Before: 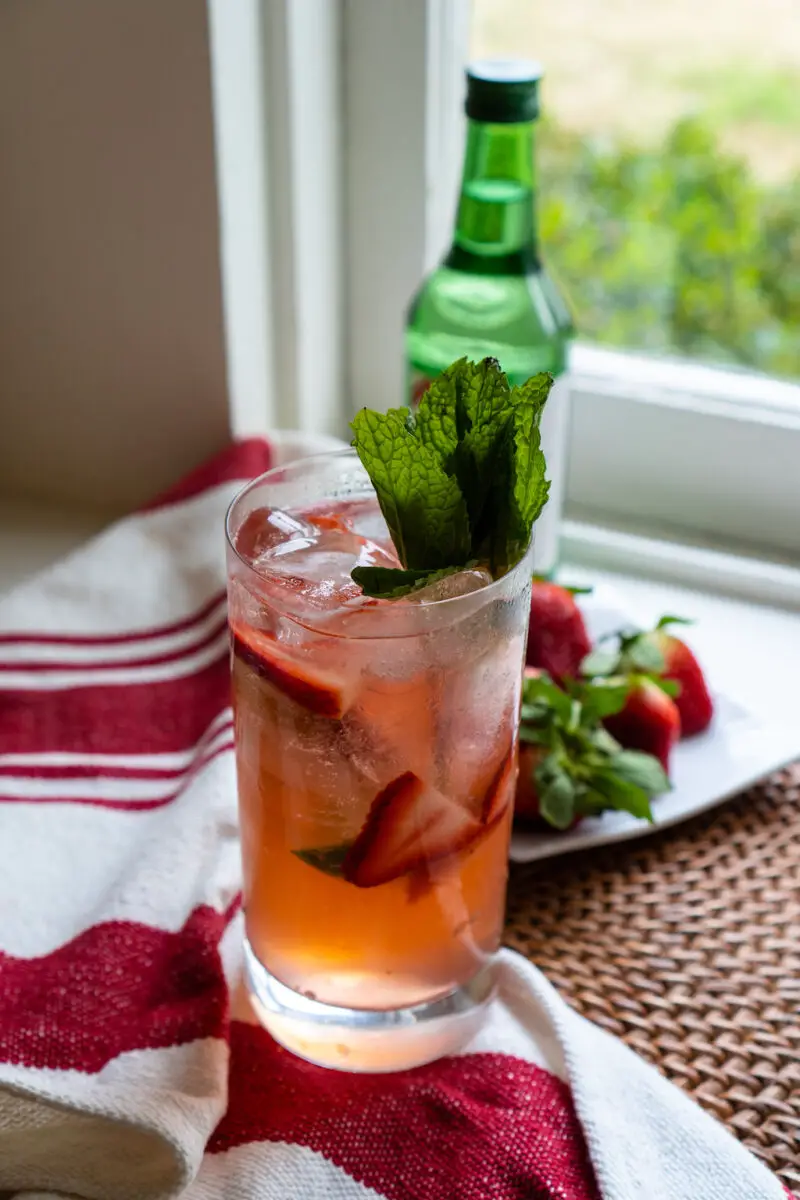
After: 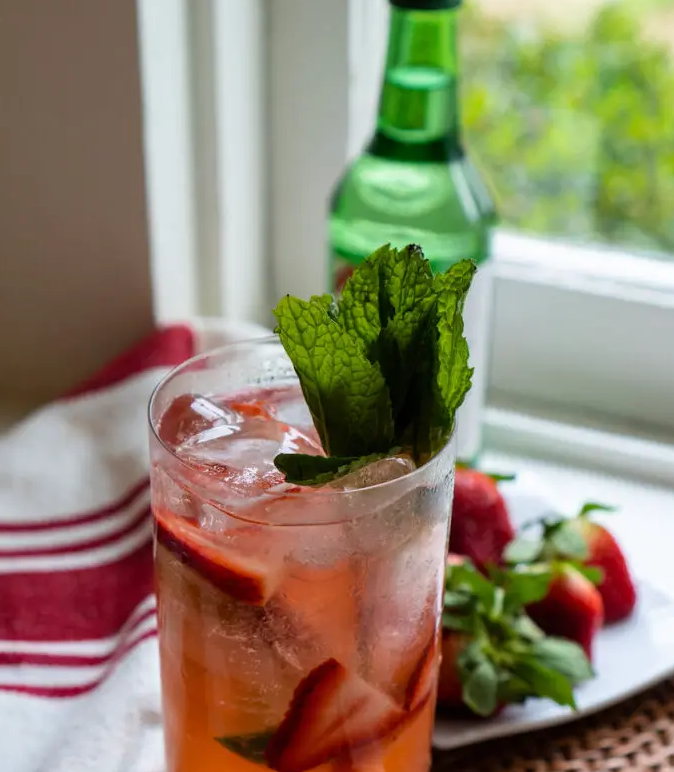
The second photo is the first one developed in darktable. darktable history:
crop and rotate: left 9.688%, top 9.425%, right 5.949%, bottom 26.163%
